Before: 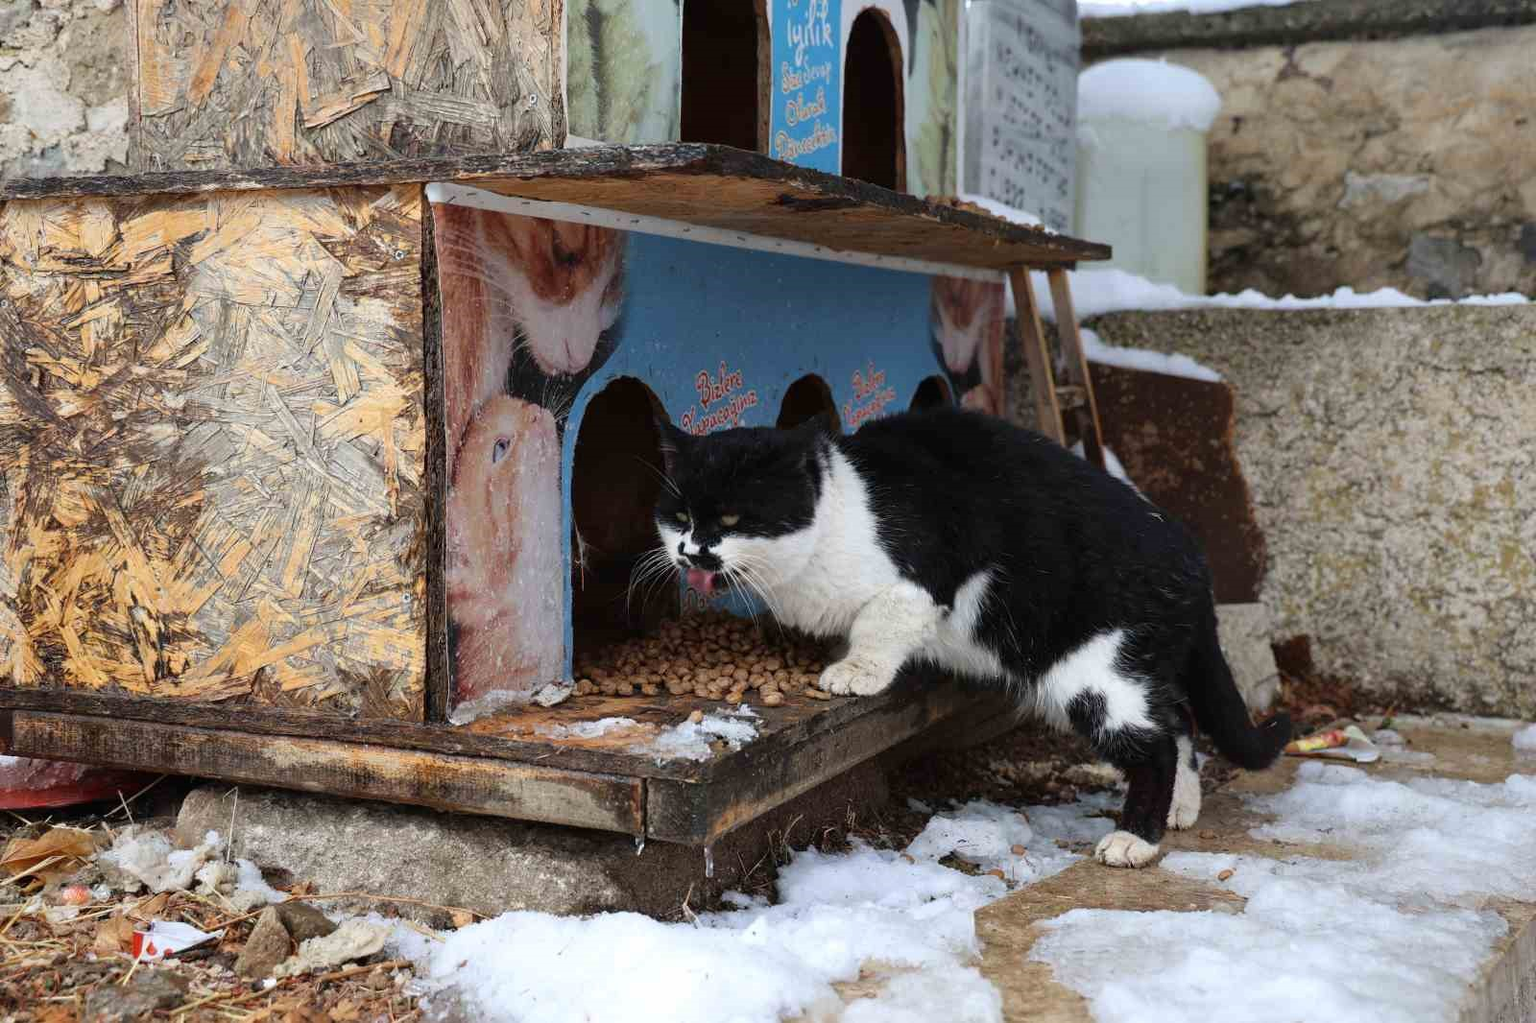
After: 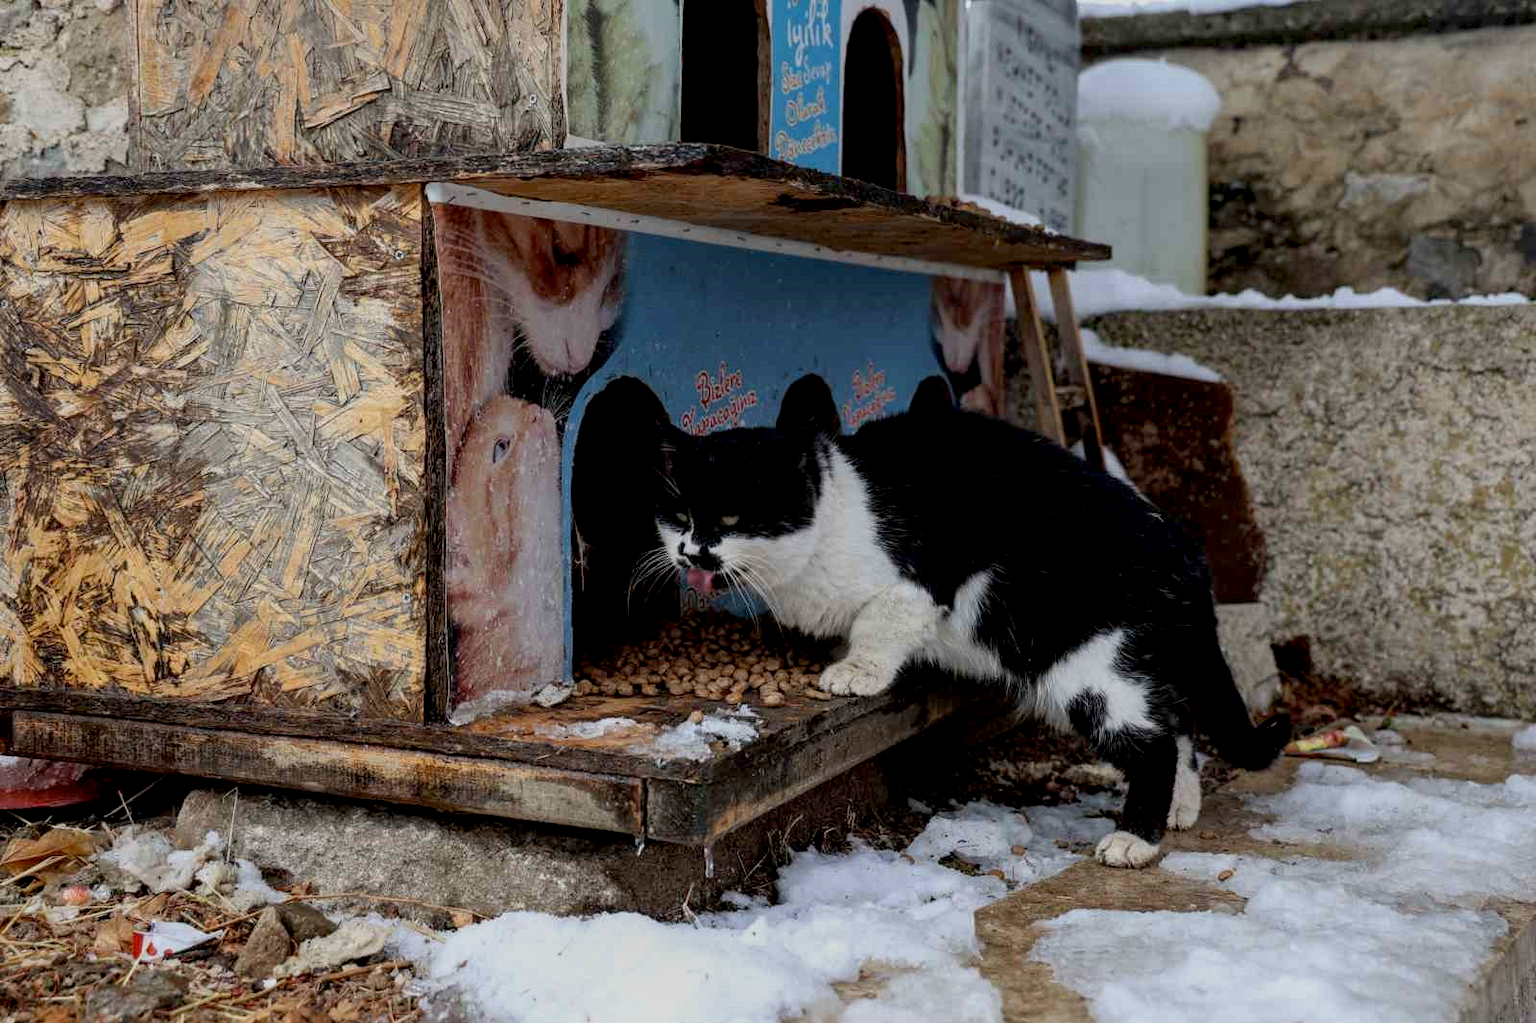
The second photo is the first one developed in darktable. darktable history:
local contrast: on, module defaults
exposure: black level correction 0.011, exposure -0.475 EV, compensate exposure bias true, compensate highlight preservation false
